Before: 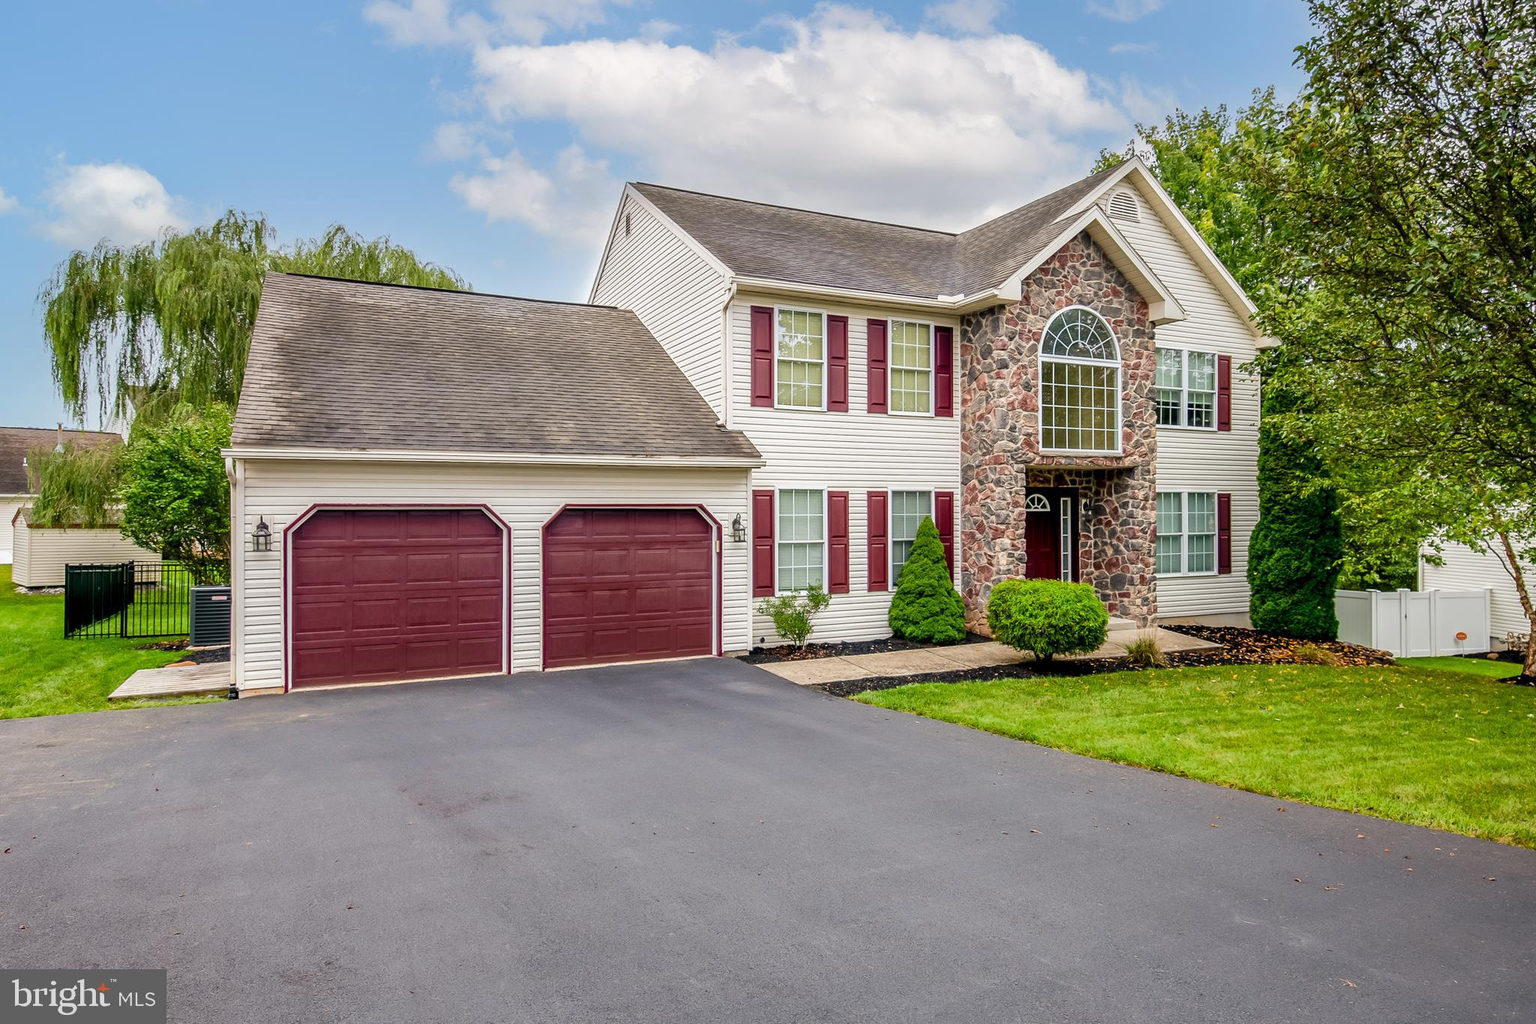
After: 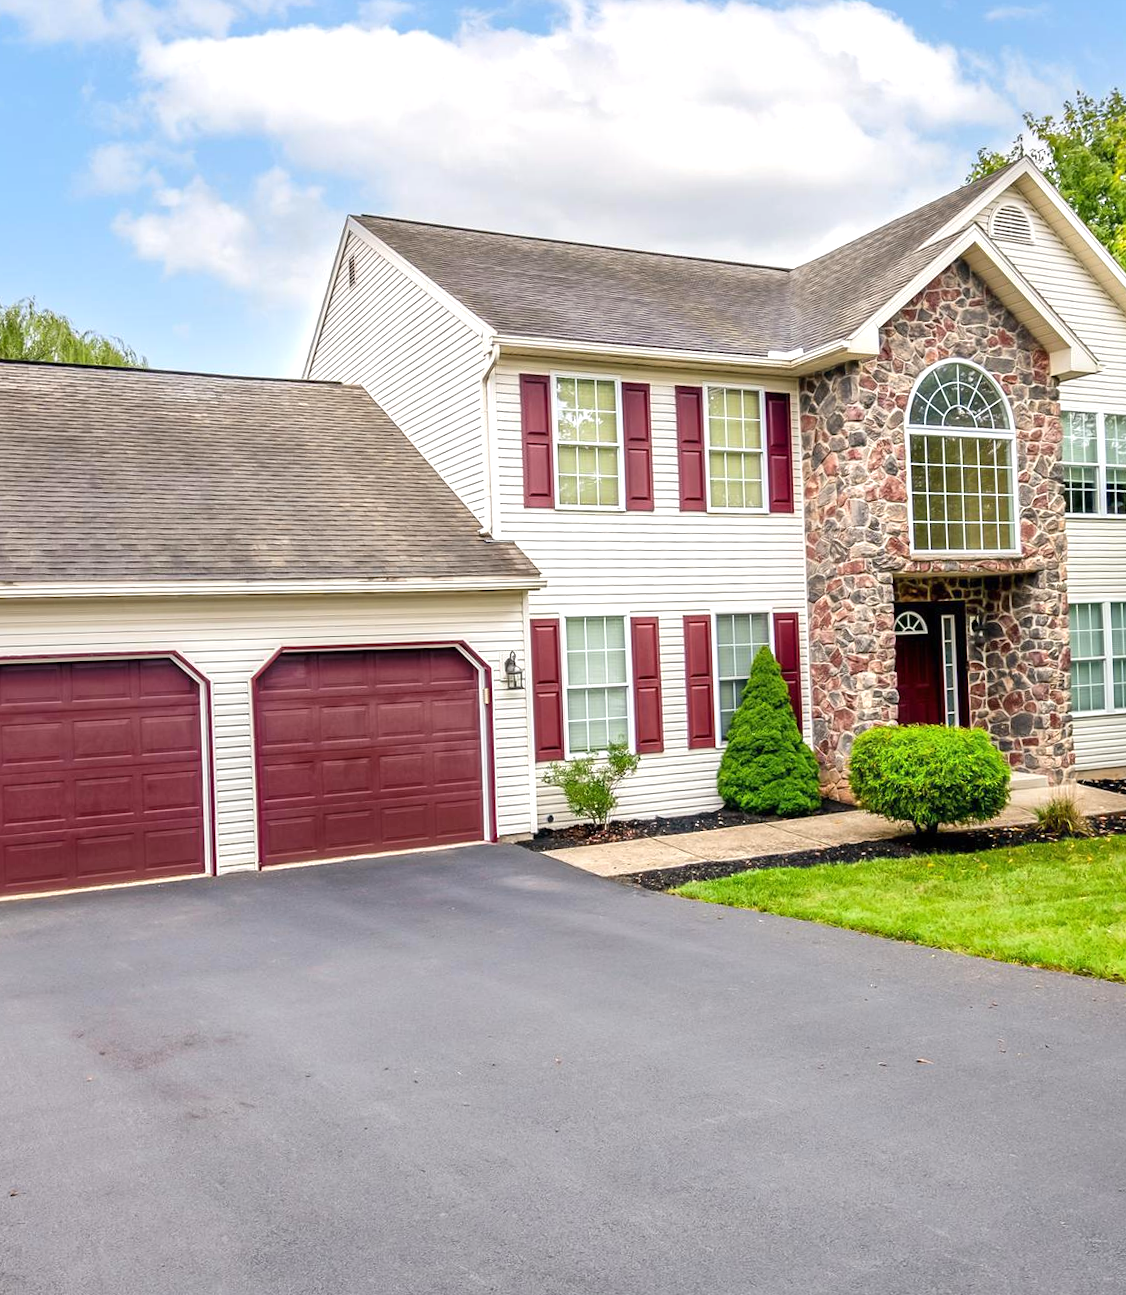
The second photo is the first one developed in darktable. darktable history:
rotate and perspective: rotation -2°, crop left 0.022, crop right 0.978, crop top 0.049, crop bottom 0.951
crop and rotate: left 22.516%, right 21.234%
exposure: black level correction 0, exposure 0.5 EV, compensate highlight preservation false
